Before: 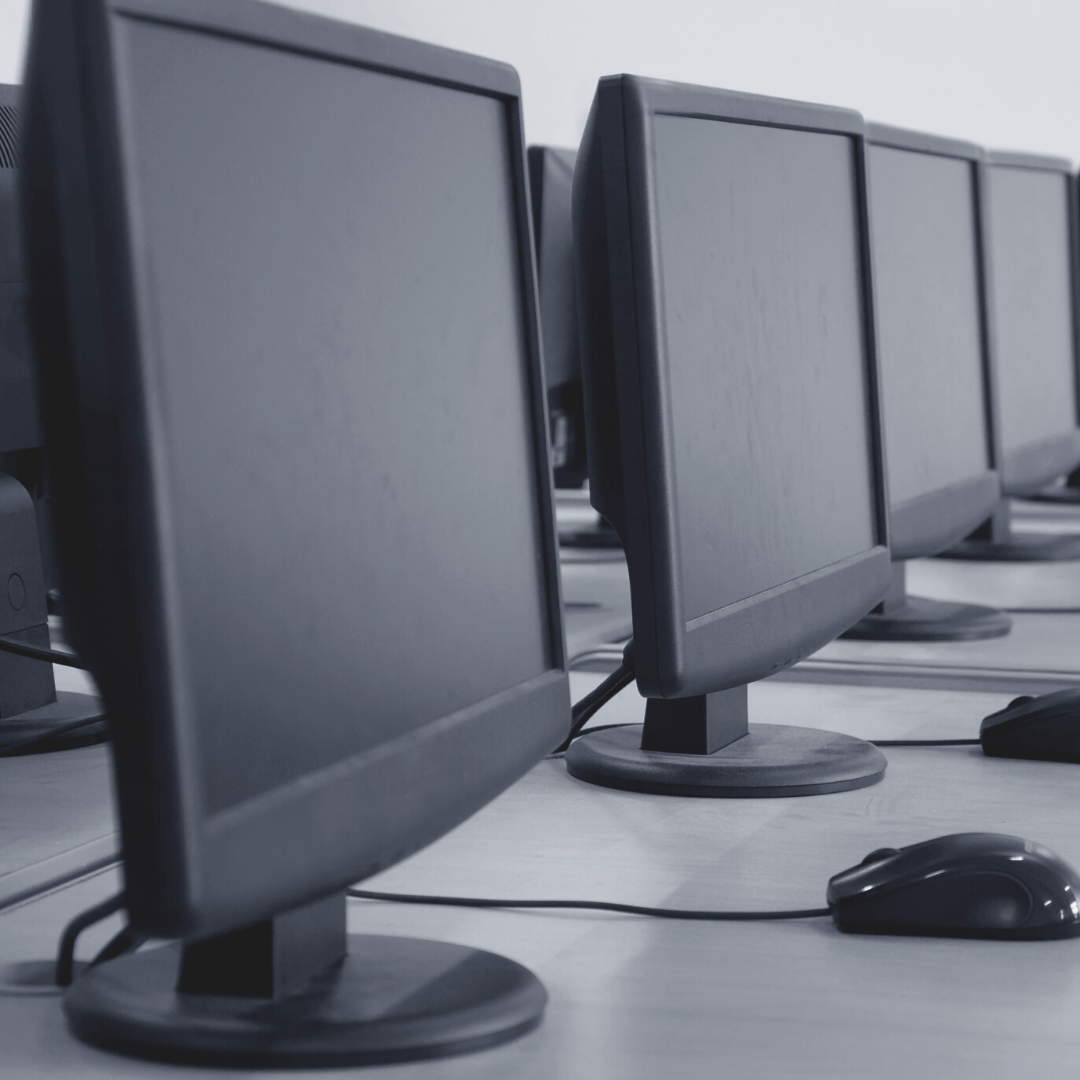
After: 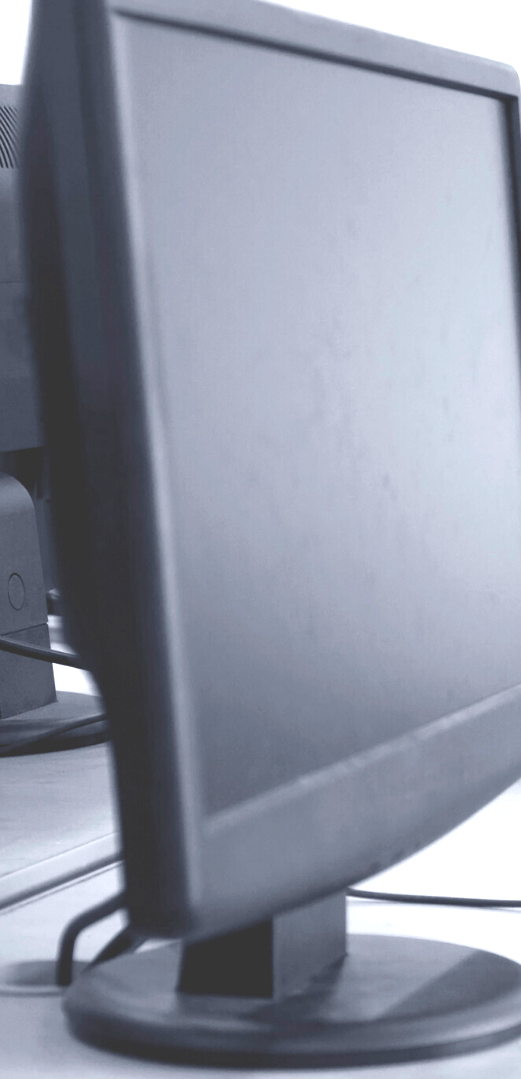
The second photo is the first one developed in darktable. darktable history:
exposure: black level correction -0.002, exposure 1.36 EV, compensate exposure bias true, compensate highlight preservation false
crop and rotate: left 0.02%, top 0%, right 51.725%
